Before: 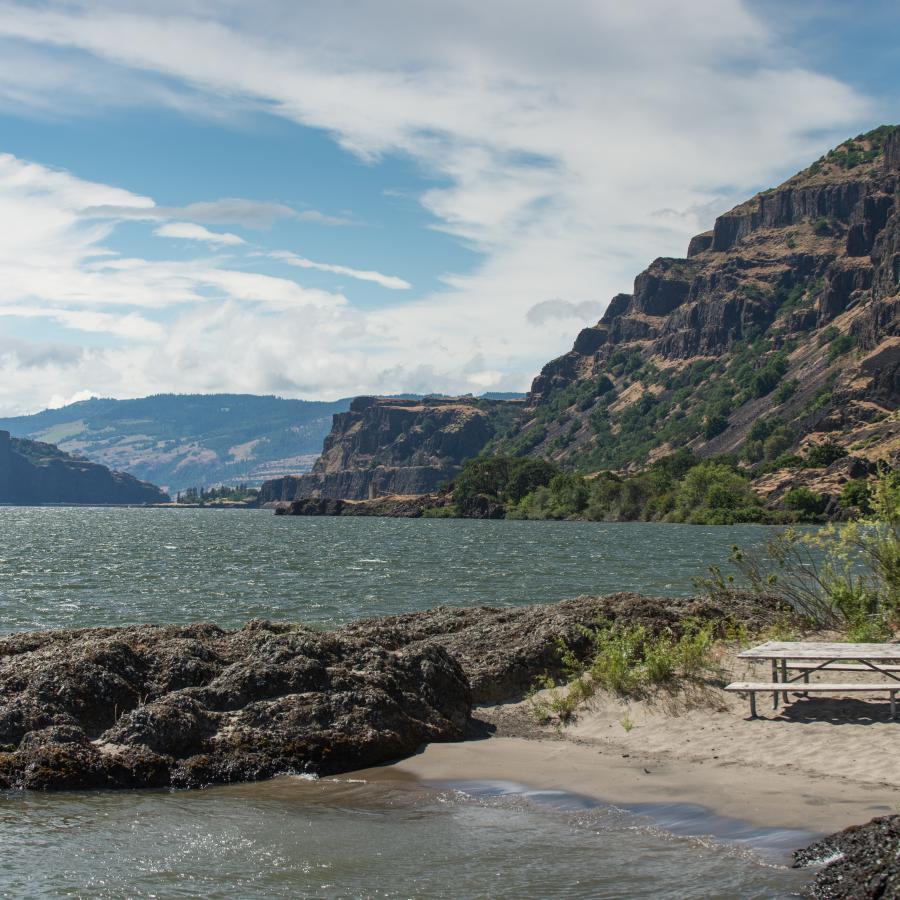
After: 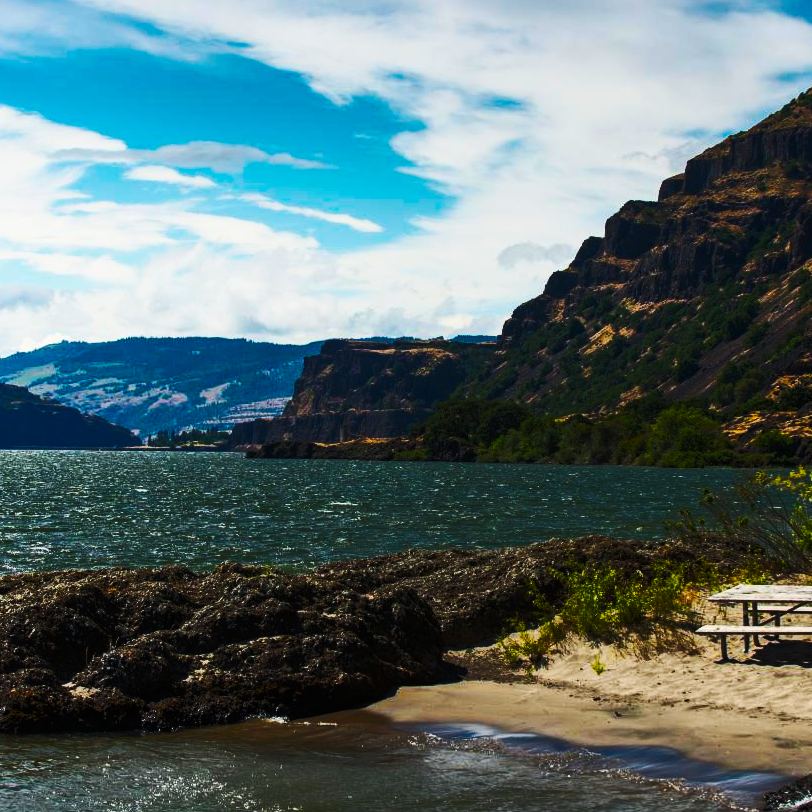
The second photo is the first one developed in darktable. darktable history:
base curve: curves: ch0 [(0, 0) (0.032, 0.025) (0.121, 0.166) (0.206, 0.329) (0.605, 0.79) (1, 1)], preserve colors none
shadows and highlights: radius 334.93, shadows 63.48, highlights 6.06, compress 87.7%, highlights color adjustment 39.73%, soften with gaussian
color balance rgb: linear chroma grading › global chroma 40.15%, perceptual saturation grading › global saturation 60.58%, perceptual saturation grading › highlights 20.44%, perceptual saturation grading › shadows -50.36%, perceptual brilliance grading › highlights 2.19%, perceptual brilliance grading › mid-tones -50.36%, perceptual brilliance grading › shadows -50.36%
crop: left 3.305%, top 6.436%, right 6.389%, bottom 3.258%
